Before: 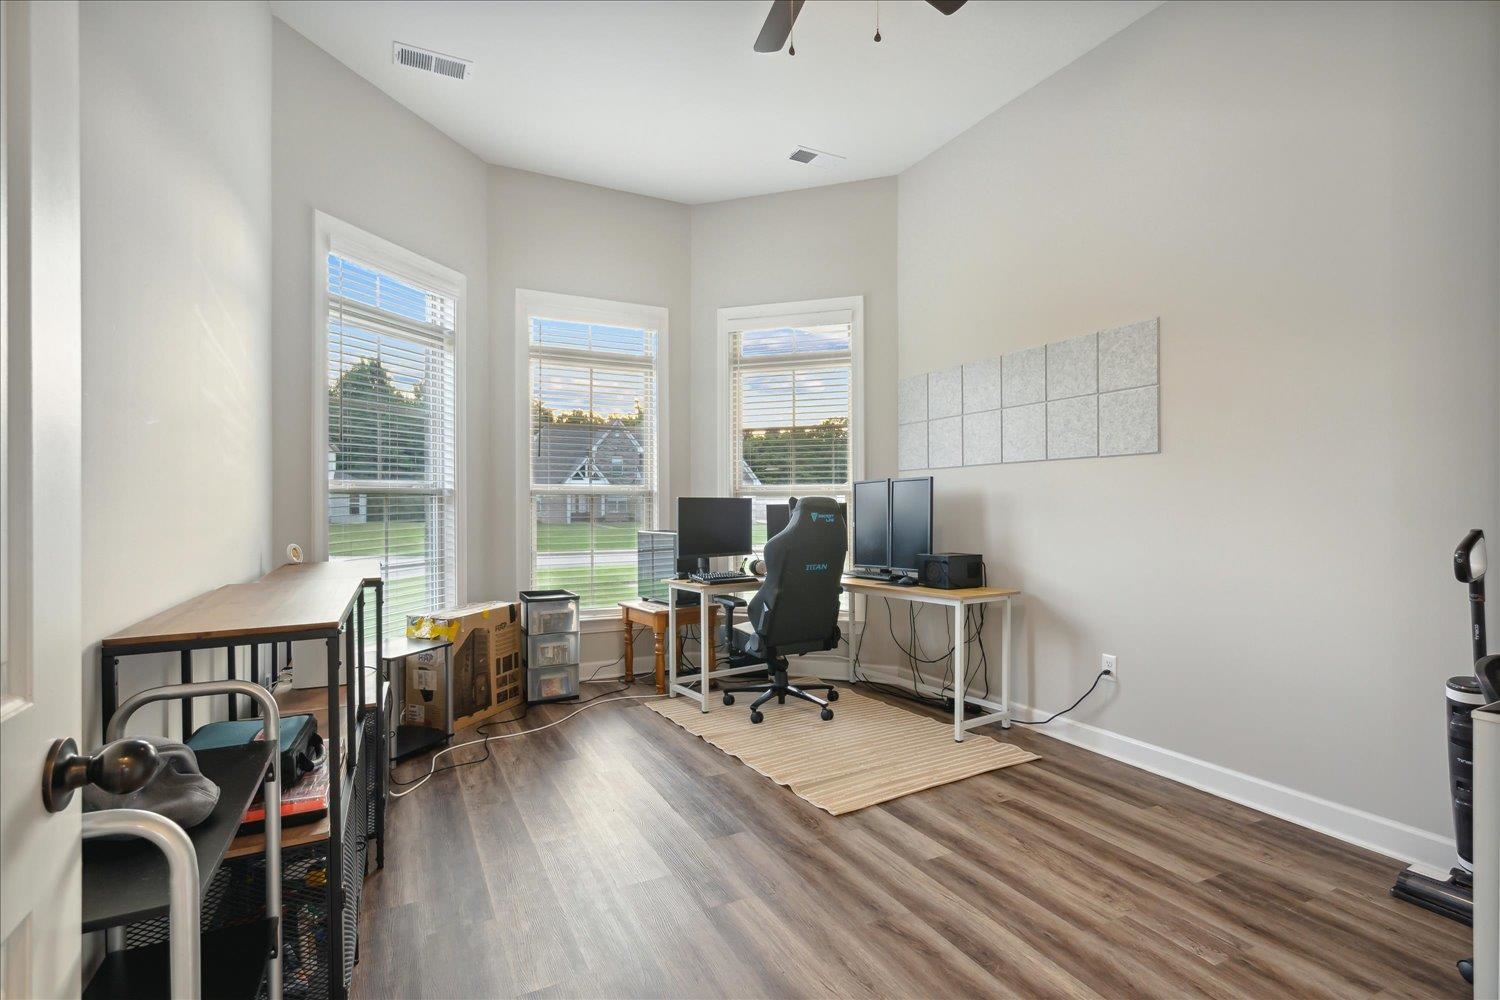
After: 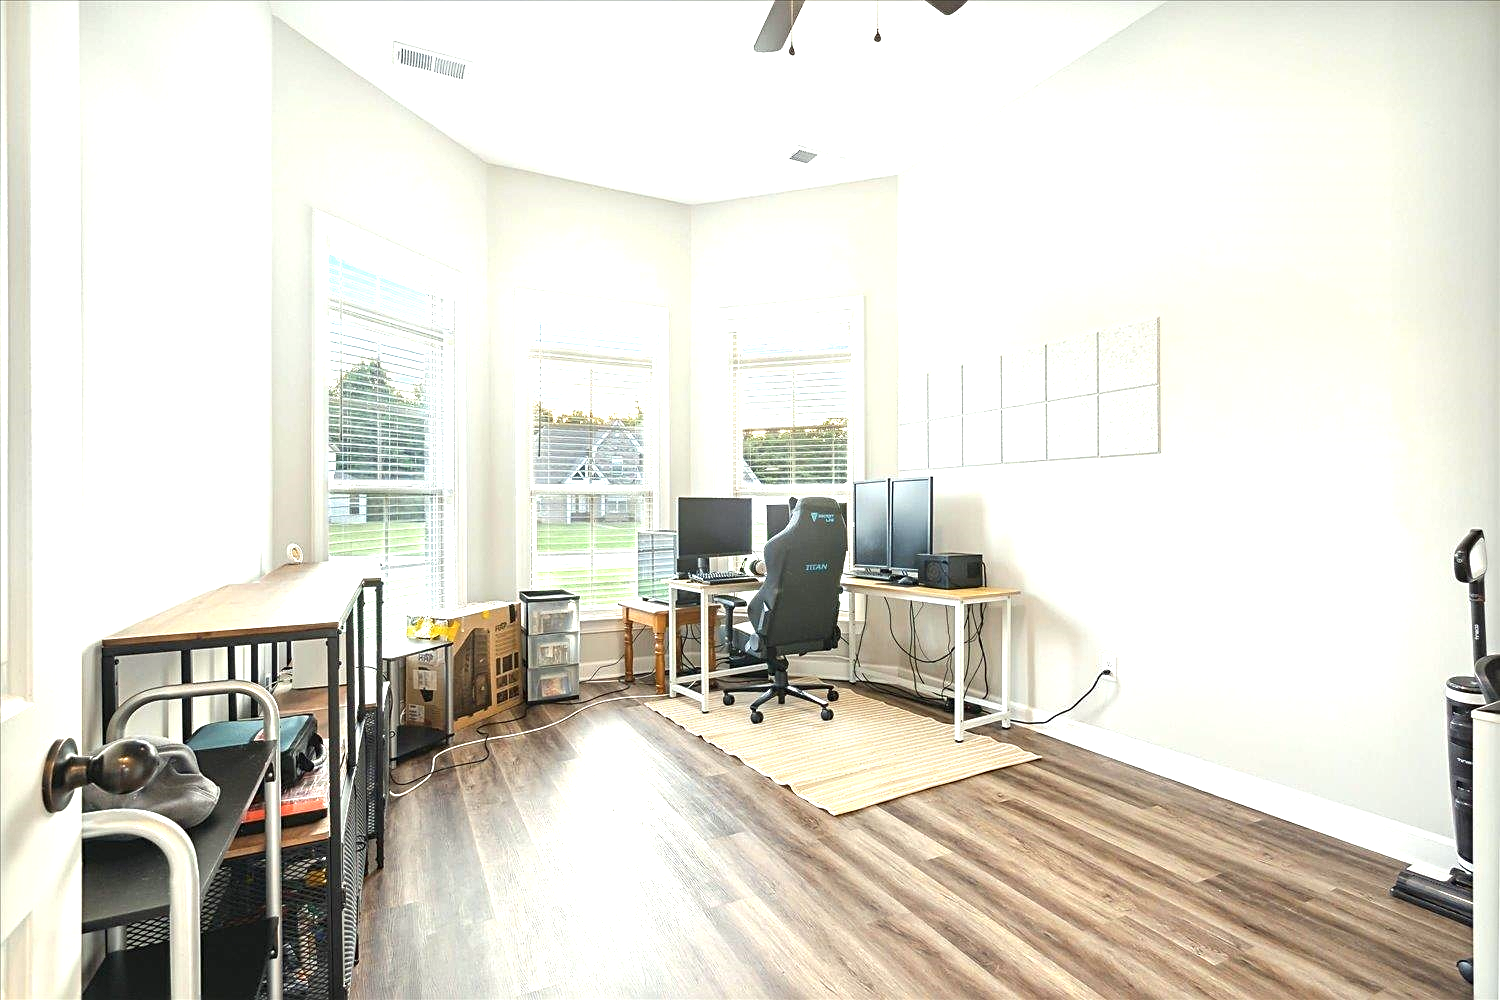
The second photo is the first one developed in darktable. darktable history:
sharpen: on, module defaults
exposure: exposure 1.236 EV, compensate highlight preservation false
contrast brightness saturation: saturation -0.068
color correction: highlights a* -2.62, highlights b* 2.59
